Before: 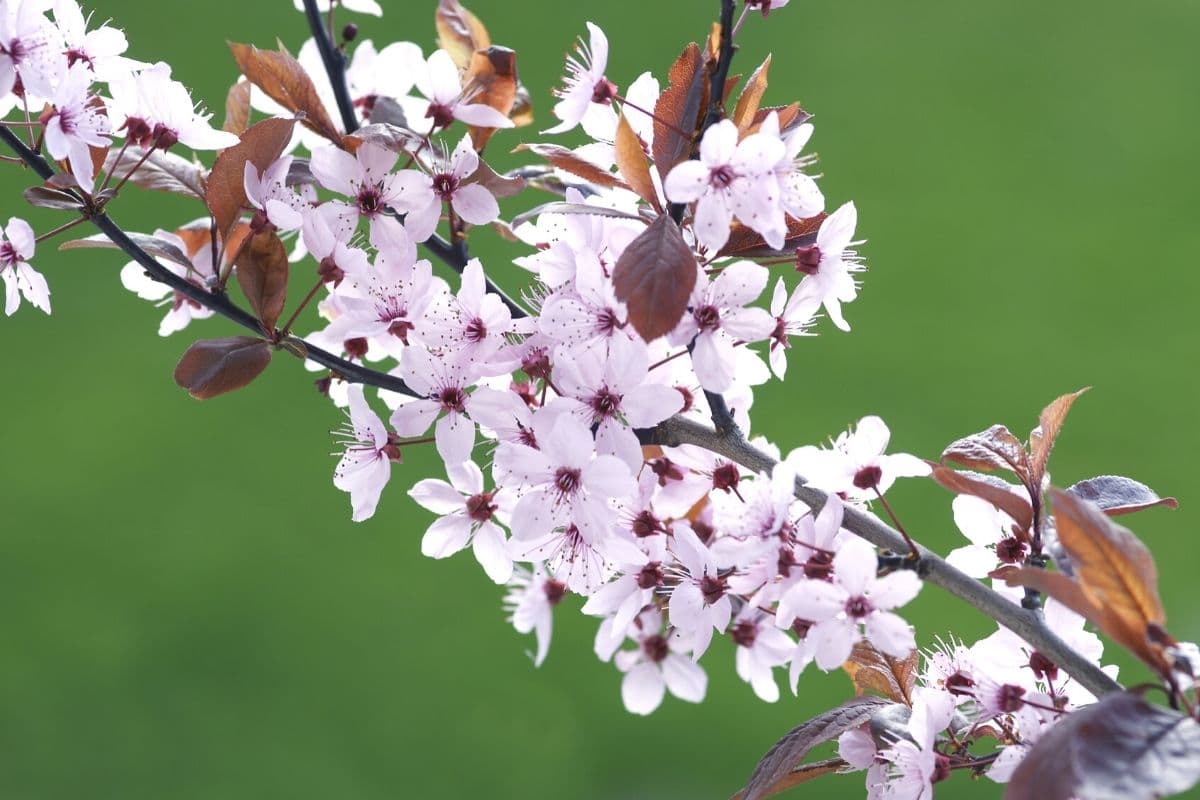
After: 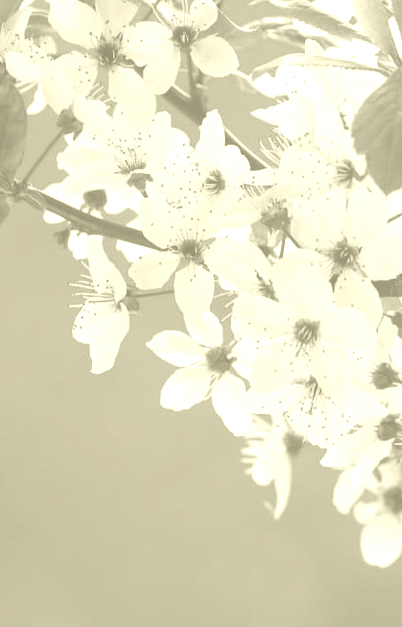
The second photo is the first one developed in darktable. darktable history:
crop and rotate: left 21.77%, top 18.528%, right 44.676%, bottom 2.997%
colorize: hue 43.2°, saturation 40%, version 1
tone equalizer: -8 EV -0.417 EV, -7 EV -0.389 EV, -6 EV -0.333 EV, -5 EV -0.222 EV, -3 EV 0.222 EV, -2 EV 0.333 EV, -1 EV 0.389 EV, +0 EV 0.417 EV, edges refinement/feathering 500, mask exposure compensation -1.57 EV, preserve details no
